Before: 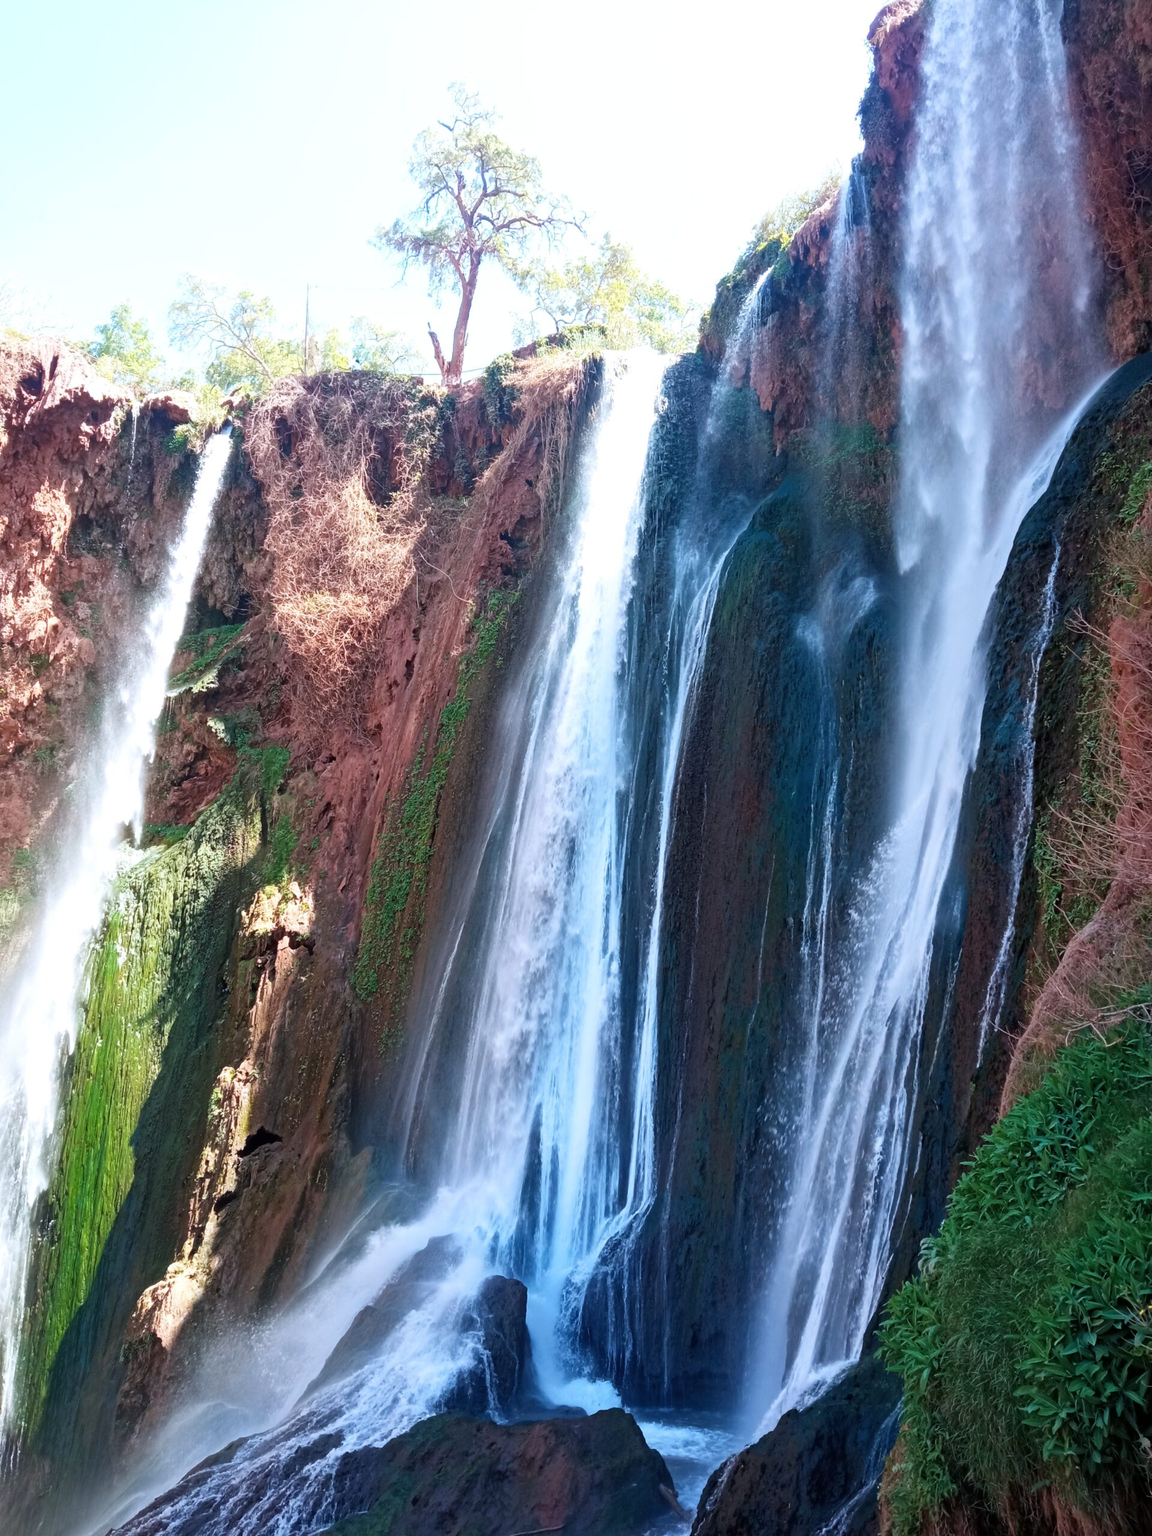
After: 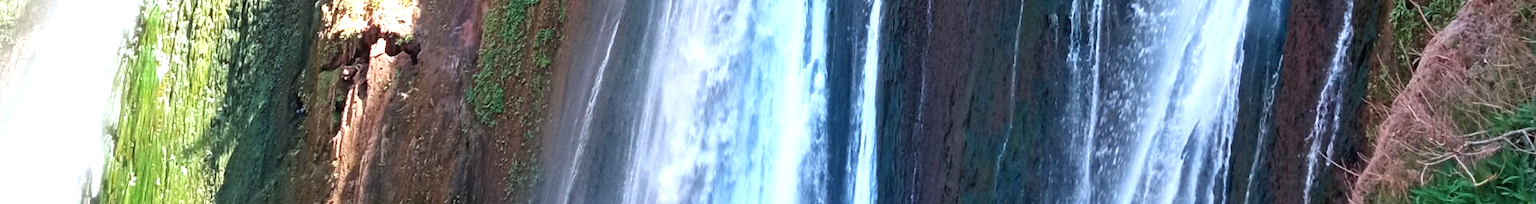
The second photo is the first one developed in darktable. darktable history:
crop and rotate: top 59.084%, bottom 30.916%
exposure: exposure 0.6 EV, compensate highlight preservation false
